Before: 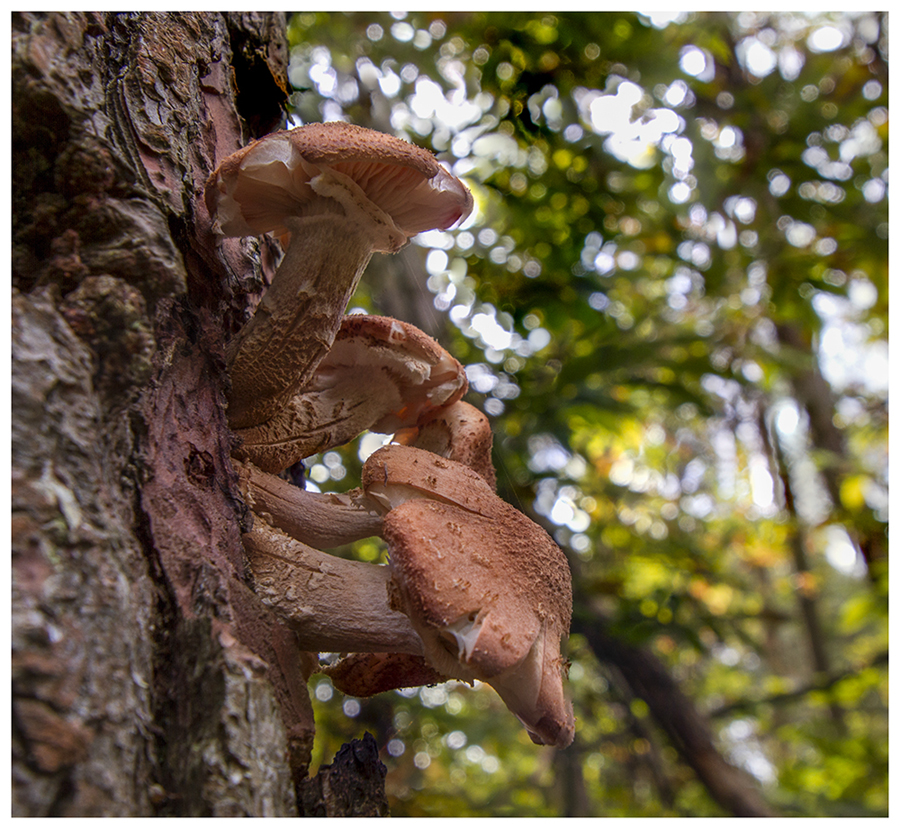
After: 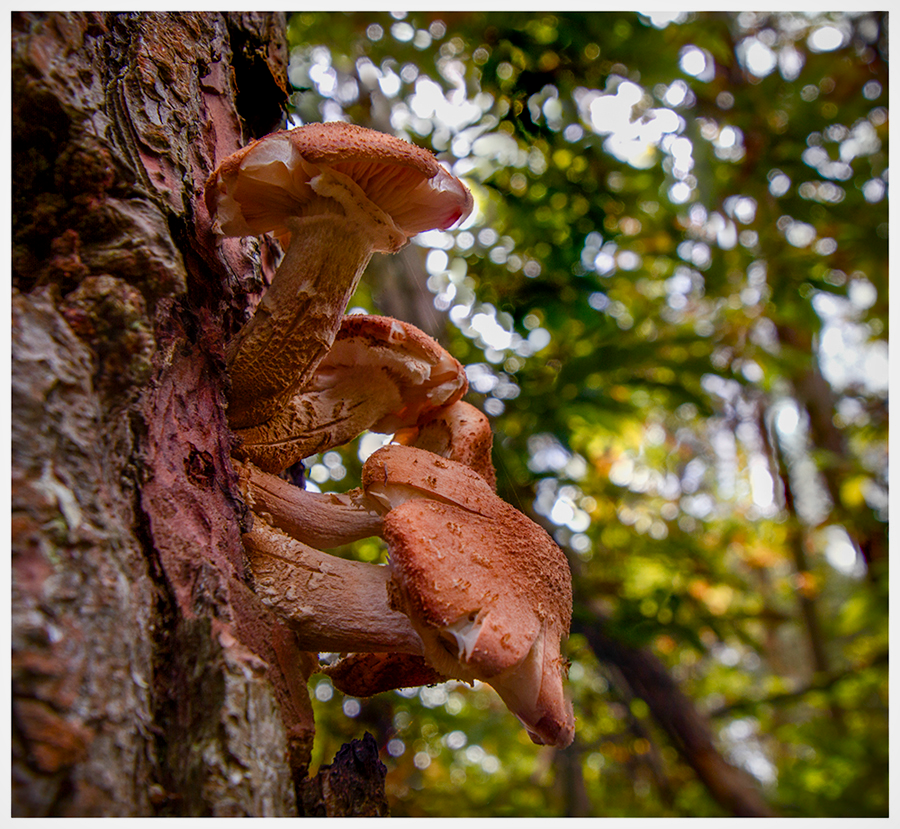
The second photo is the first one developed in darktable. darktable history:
shadows and highlights: white point adjustment -3.64, highlights -63.34, highlights color adjustment 42%, soften with gaussian
color zones: mix -62.47%
color balance rgb: perceptual saturation grading › global saturation 20%, perceptual saturation grading › highlights -25%, perceptual saturation grading › shadows 50%, global vibrance -25%
